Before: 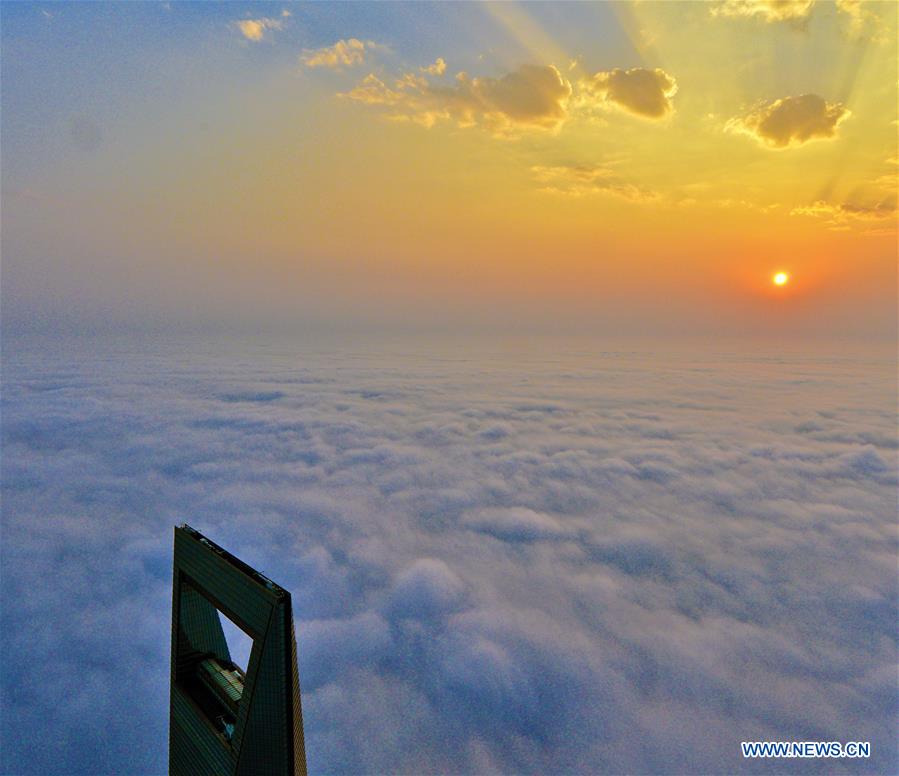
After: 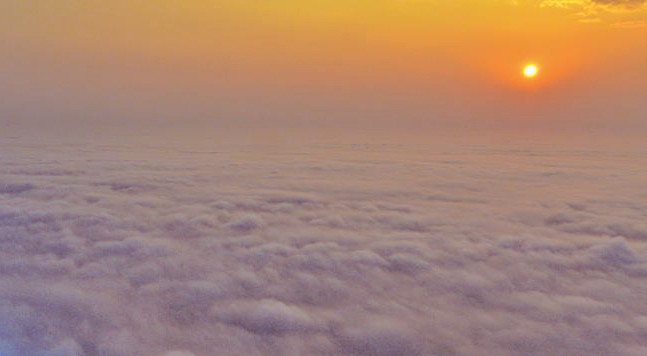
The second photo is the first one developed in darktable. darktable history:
crop and rotate: left 27.938%, top 27.046%, bottom 27.046%
split-toning: shadows › saturation 0.41, highlights › saturation 0, compress 33.55%
